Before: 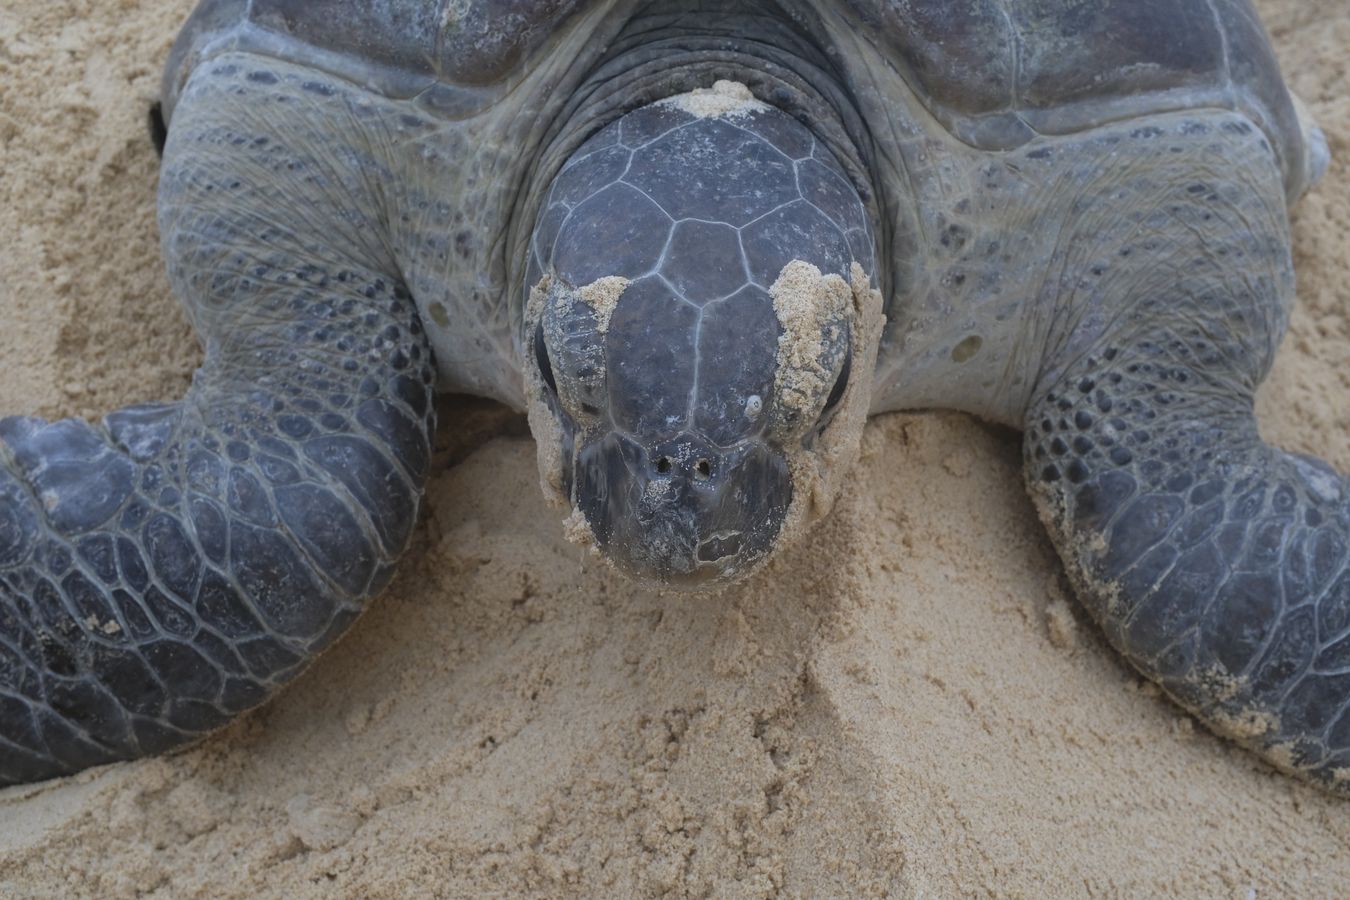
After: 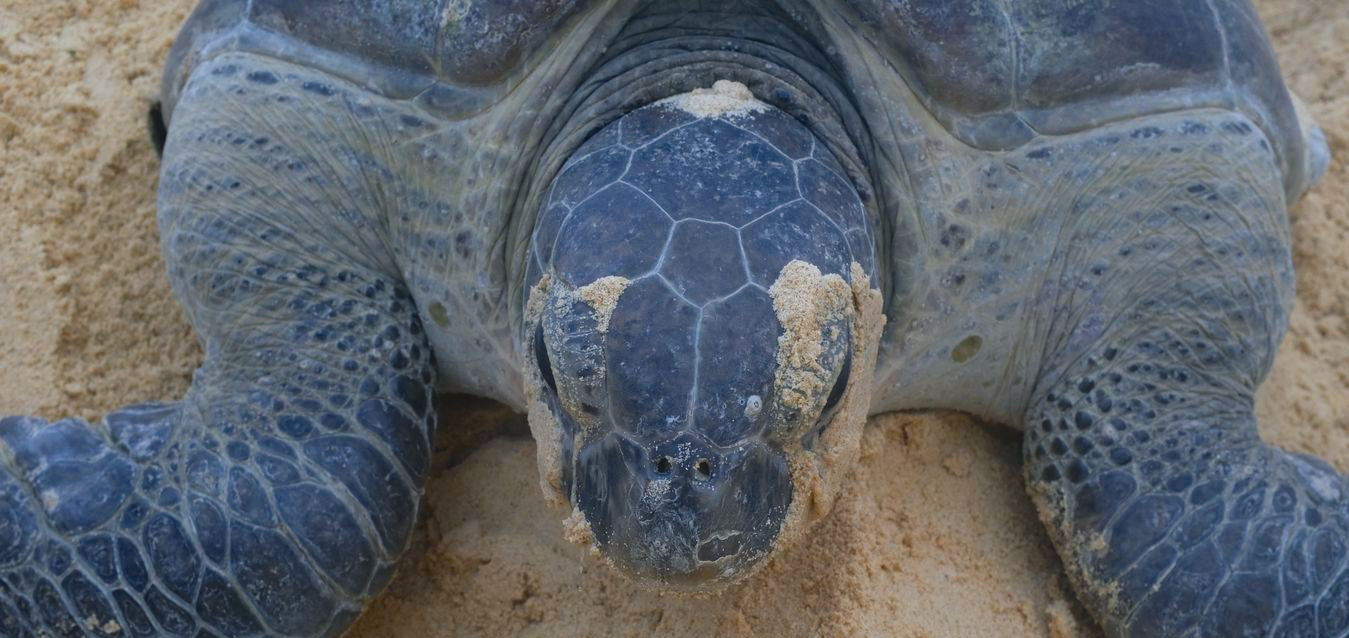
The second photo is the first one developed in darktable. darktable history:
crop: right 0.001%, bottom 29.099%
color balance rgb: shadows lift › chroma 3.294%, shadows lift › hue 242.53°, power › hue 74.62°, perceptual saturation grading › global saturation 29.733%, global vibrance -1.342%, saturation formula JzAzBz (2021)
color zones: curves: ch1 [(0.24, 0.634) (0.75, 0.5)]; ch2 [(0.253, 0.437) (0.745, 0.491)]
